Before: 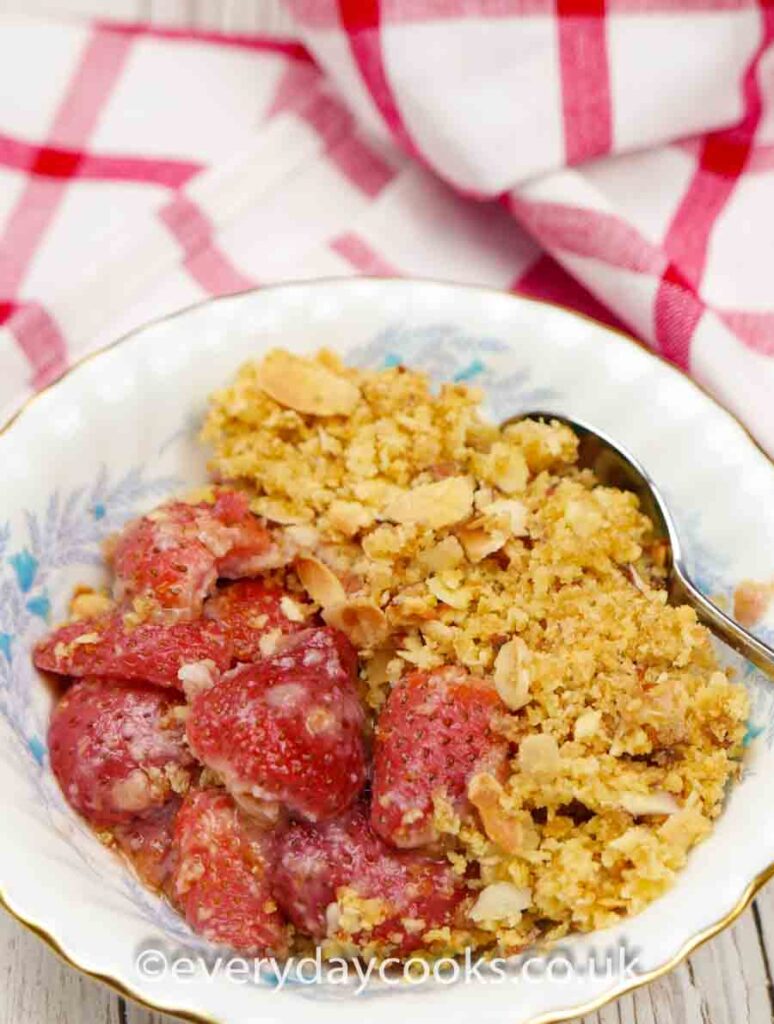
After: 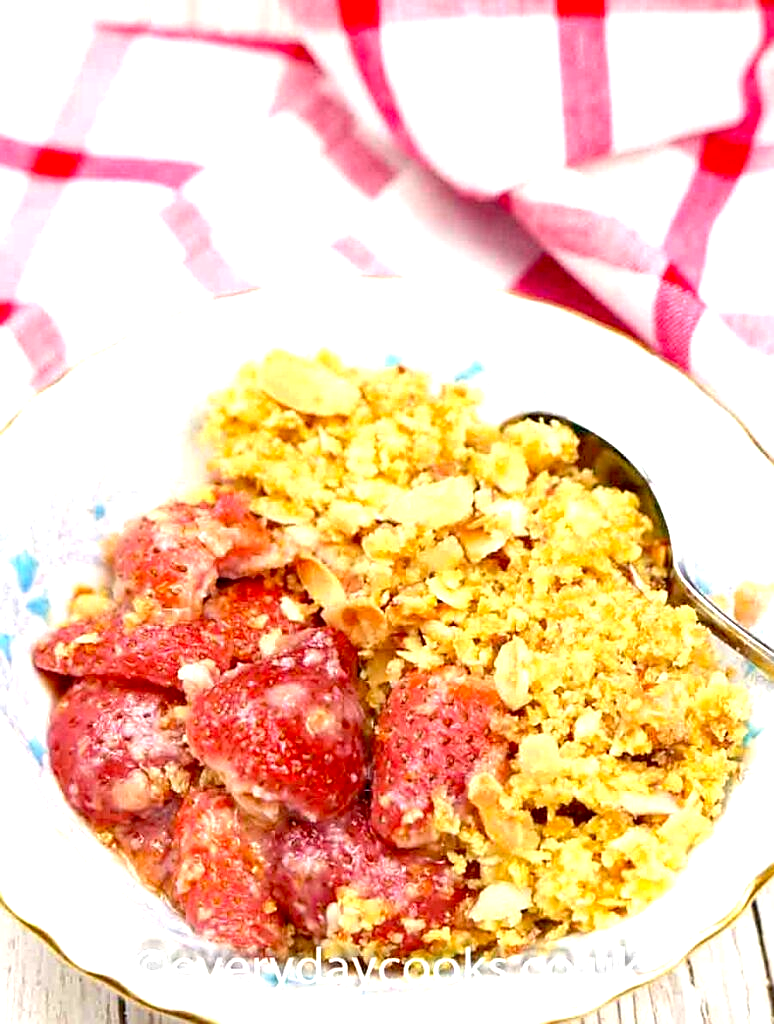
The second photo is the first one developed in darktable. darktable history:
exposure: black level correction 0.008, exposure 0.979 EV, compensate highlight preservation false
sharpen: on, module defaults
